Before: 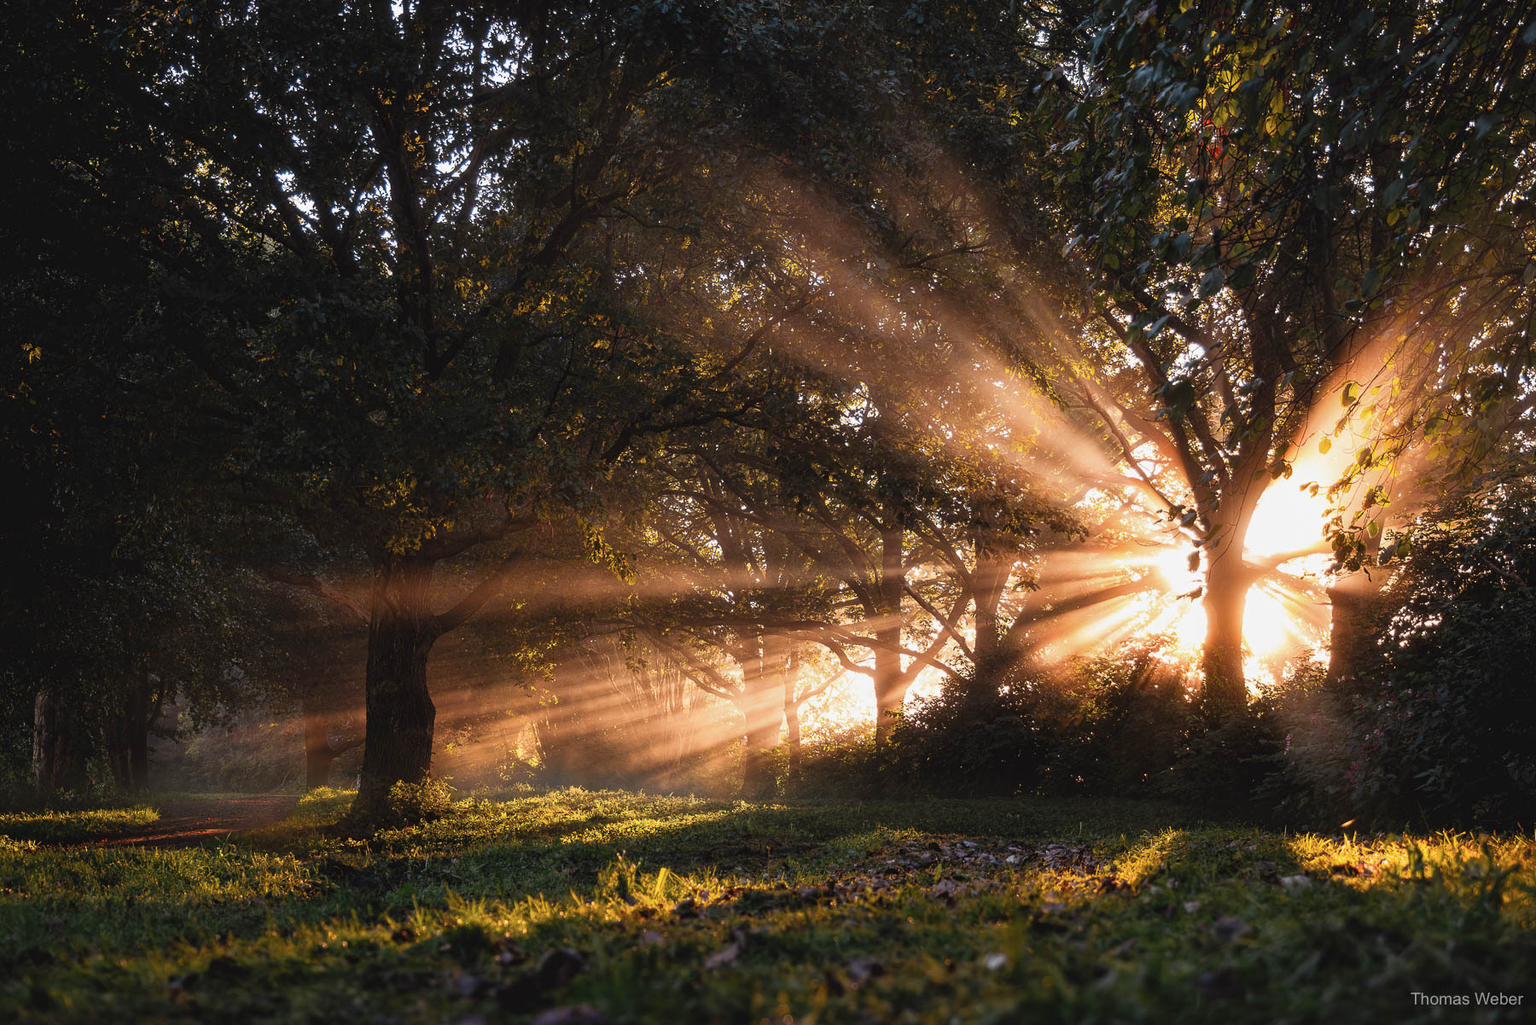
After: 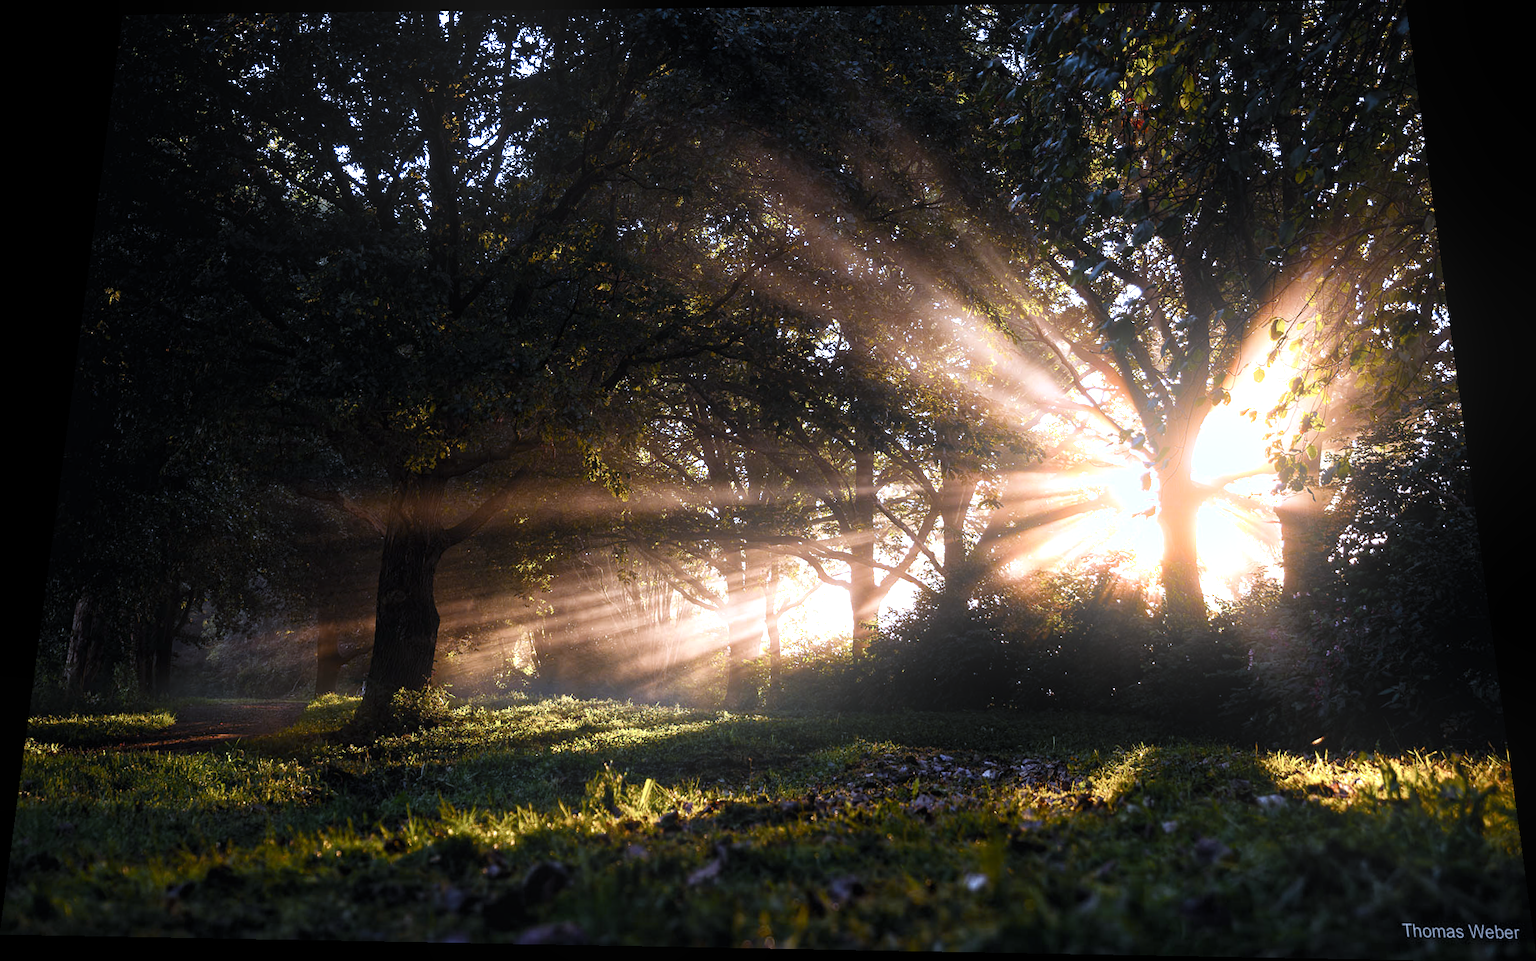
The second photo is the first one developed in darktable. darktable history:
bloom: on, module defaults
color balance rgb: shadows lift › chroma 1%, shadows lift › hue 113°, highlights gain › chroma 0.2%, highlights gain › hue 333°, perceptual saturation grading › global saturation 20%, perceptual saturation grading › highlights -50%, perceptual saturation grading › shadows 25%, contrast -10%
rotate and perspective: rotation 0.128°, lens shift (vertical) -0.181, lens shift (horizontal) -0.044, shear 0.001, automatic cropping off
levels: levels [0.044, 0.475, 0.791]
white balance: red 0.871, blue 1.249
